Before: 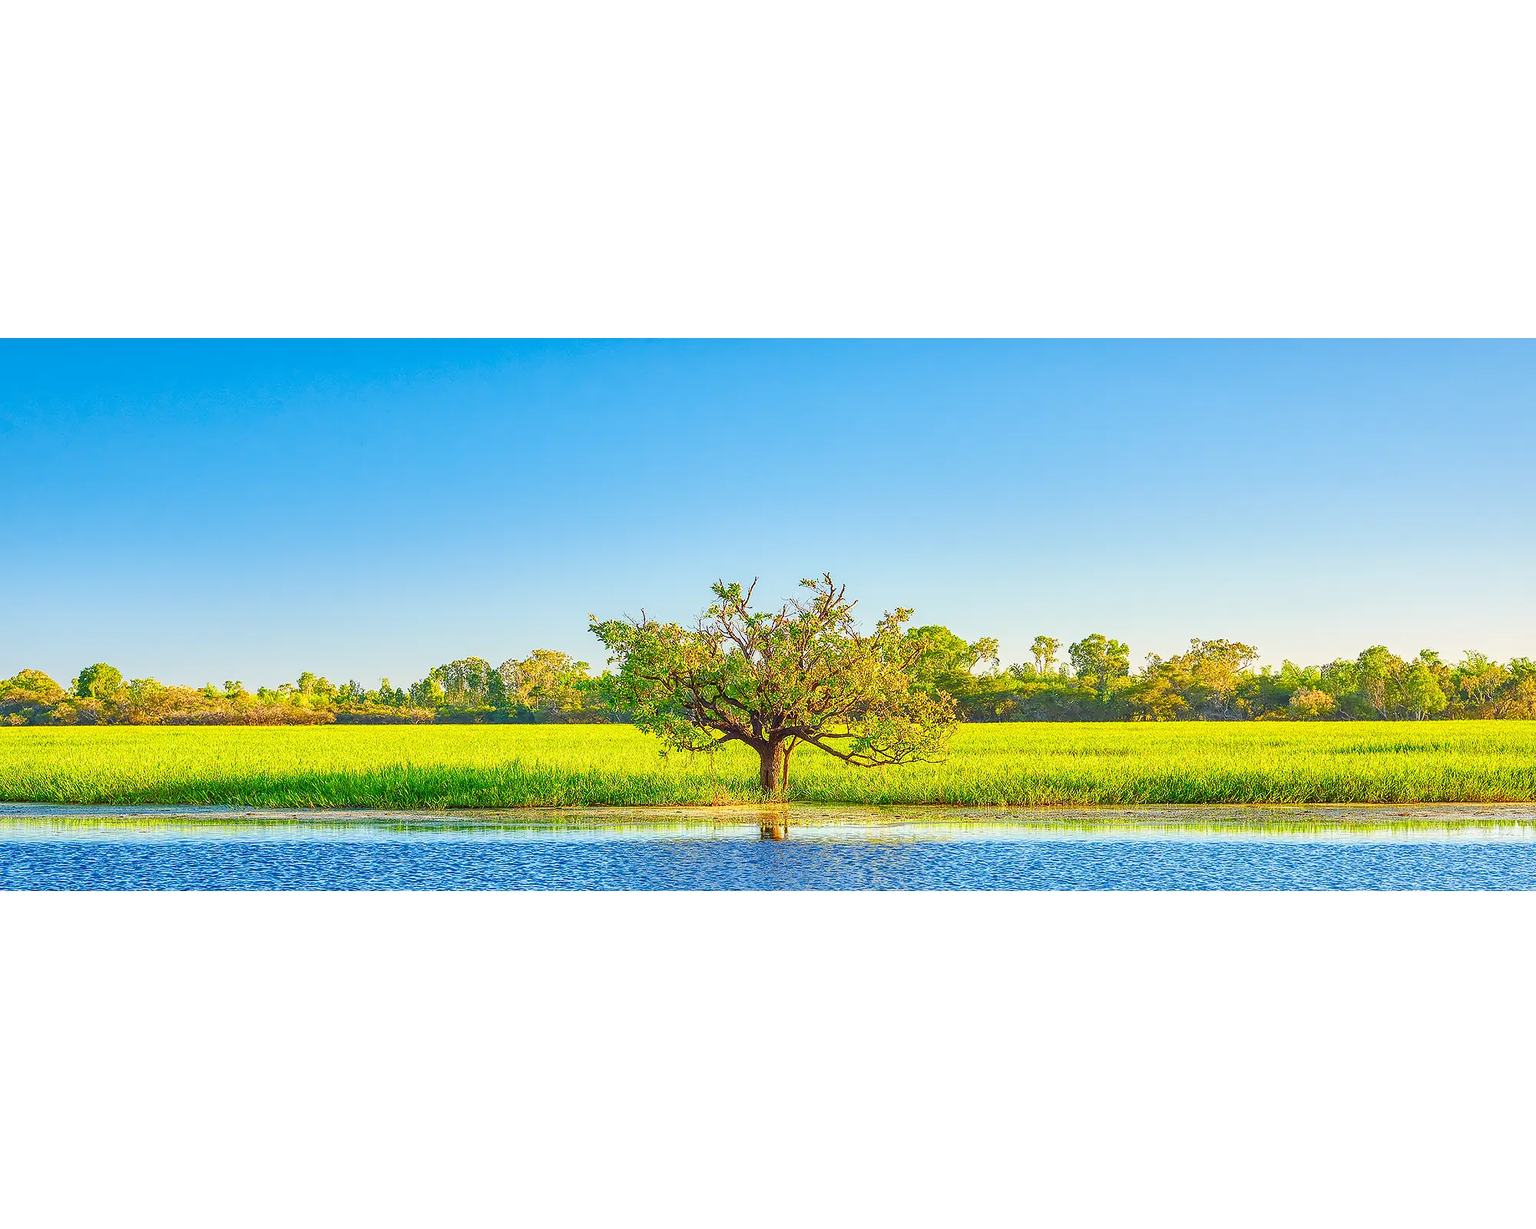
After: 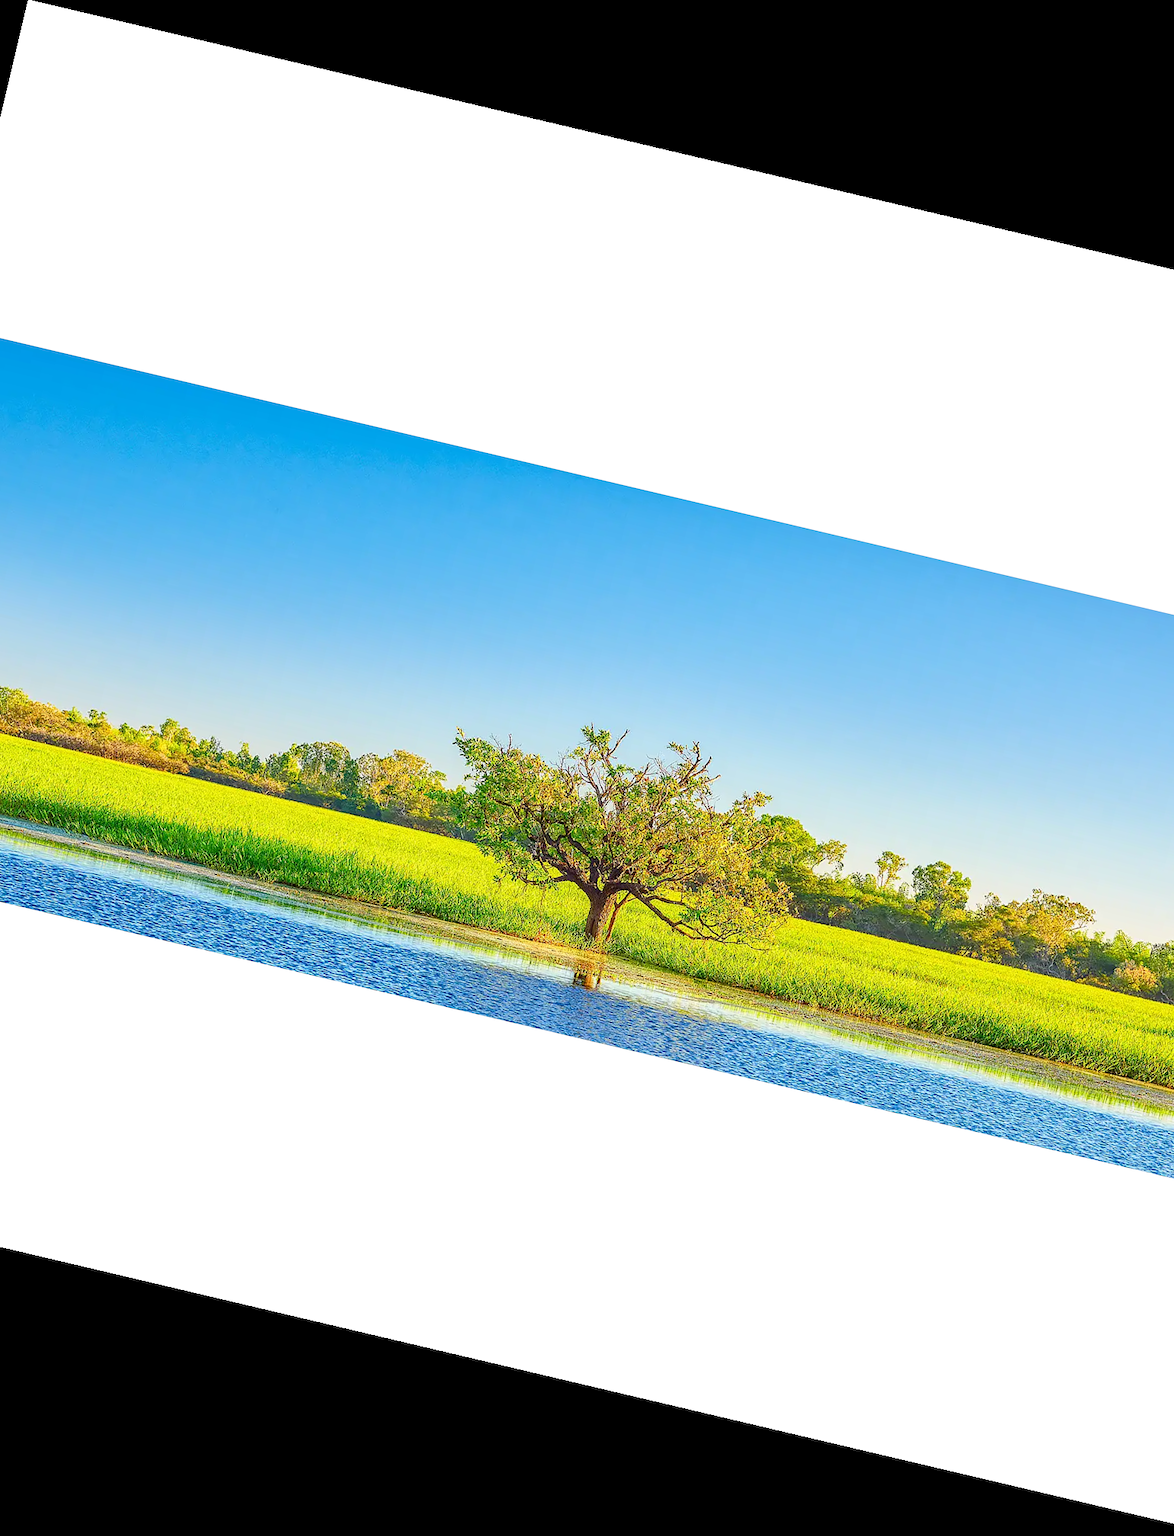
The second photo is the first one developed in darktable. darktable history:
rotate and perspective: rotation 13.27°, automatic cropping off
crop and rotate: left 14.292%, right 19.041%
